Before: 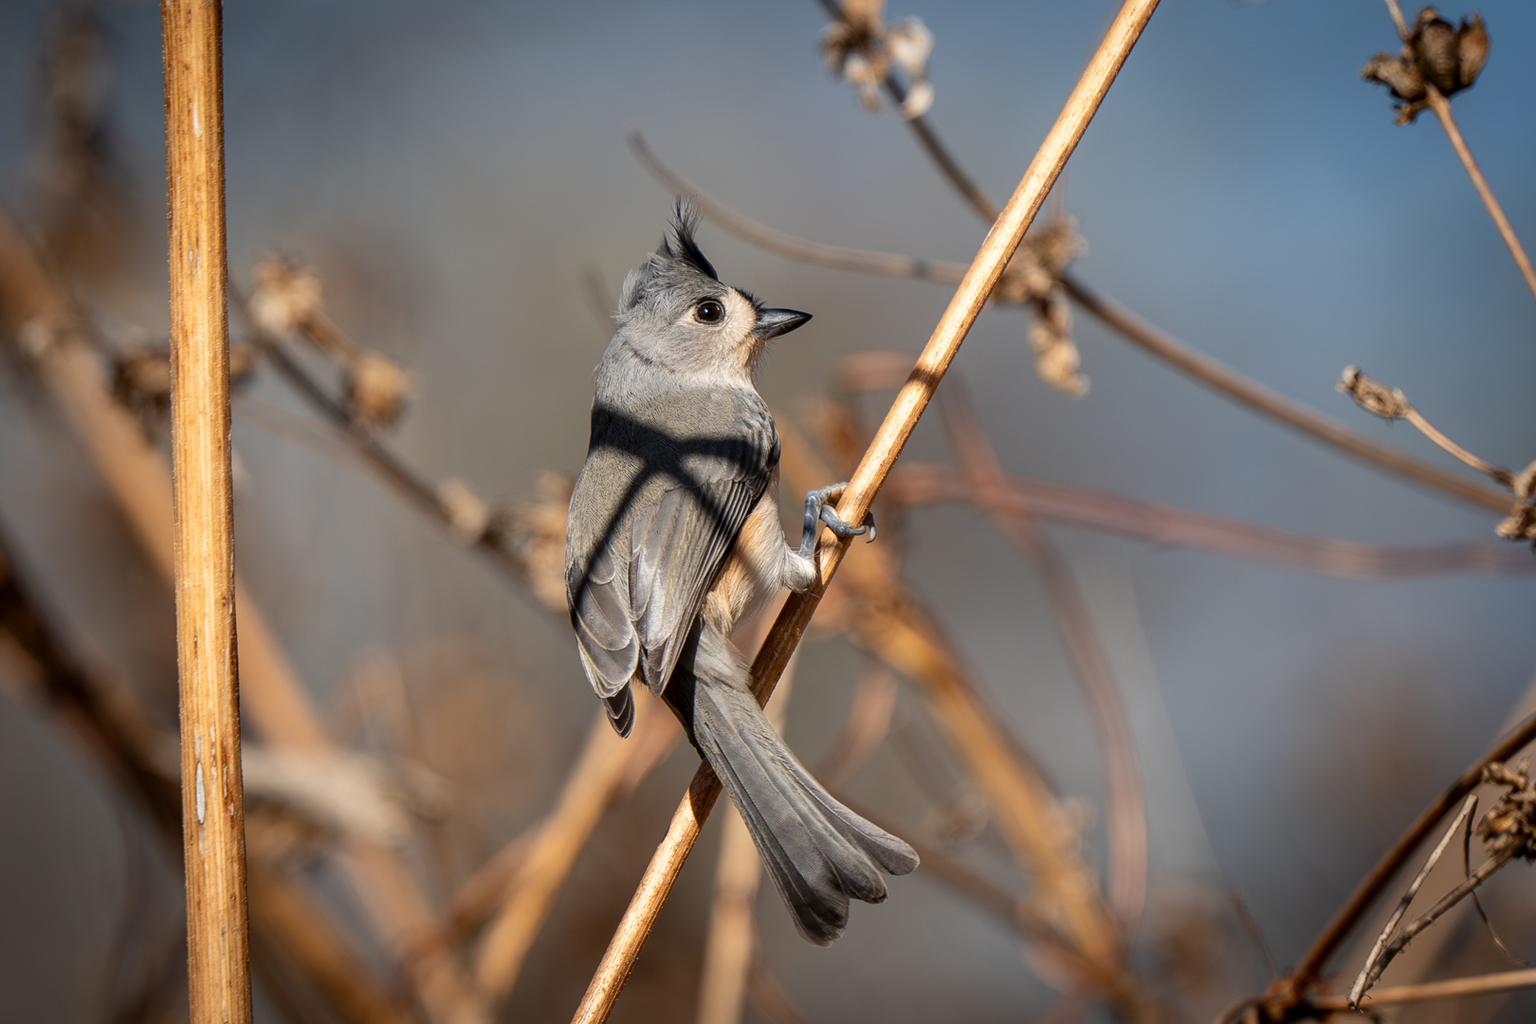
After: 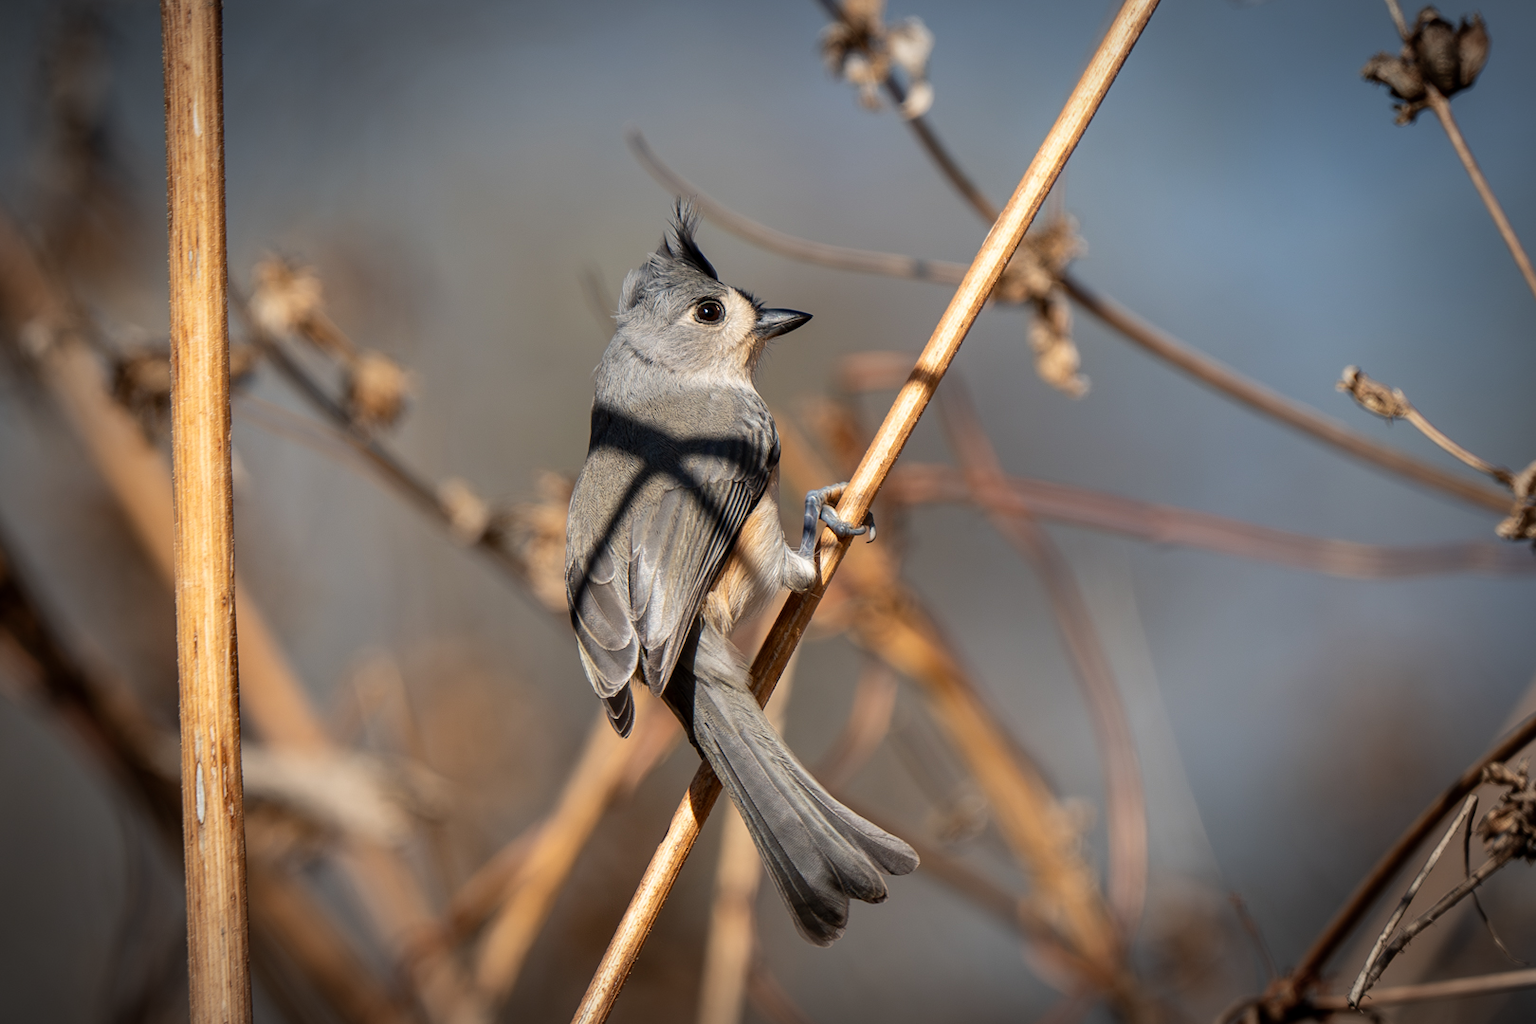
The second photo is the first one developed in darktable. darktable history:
vignetting: fall-off radius 70.12%, automatic ratio true
